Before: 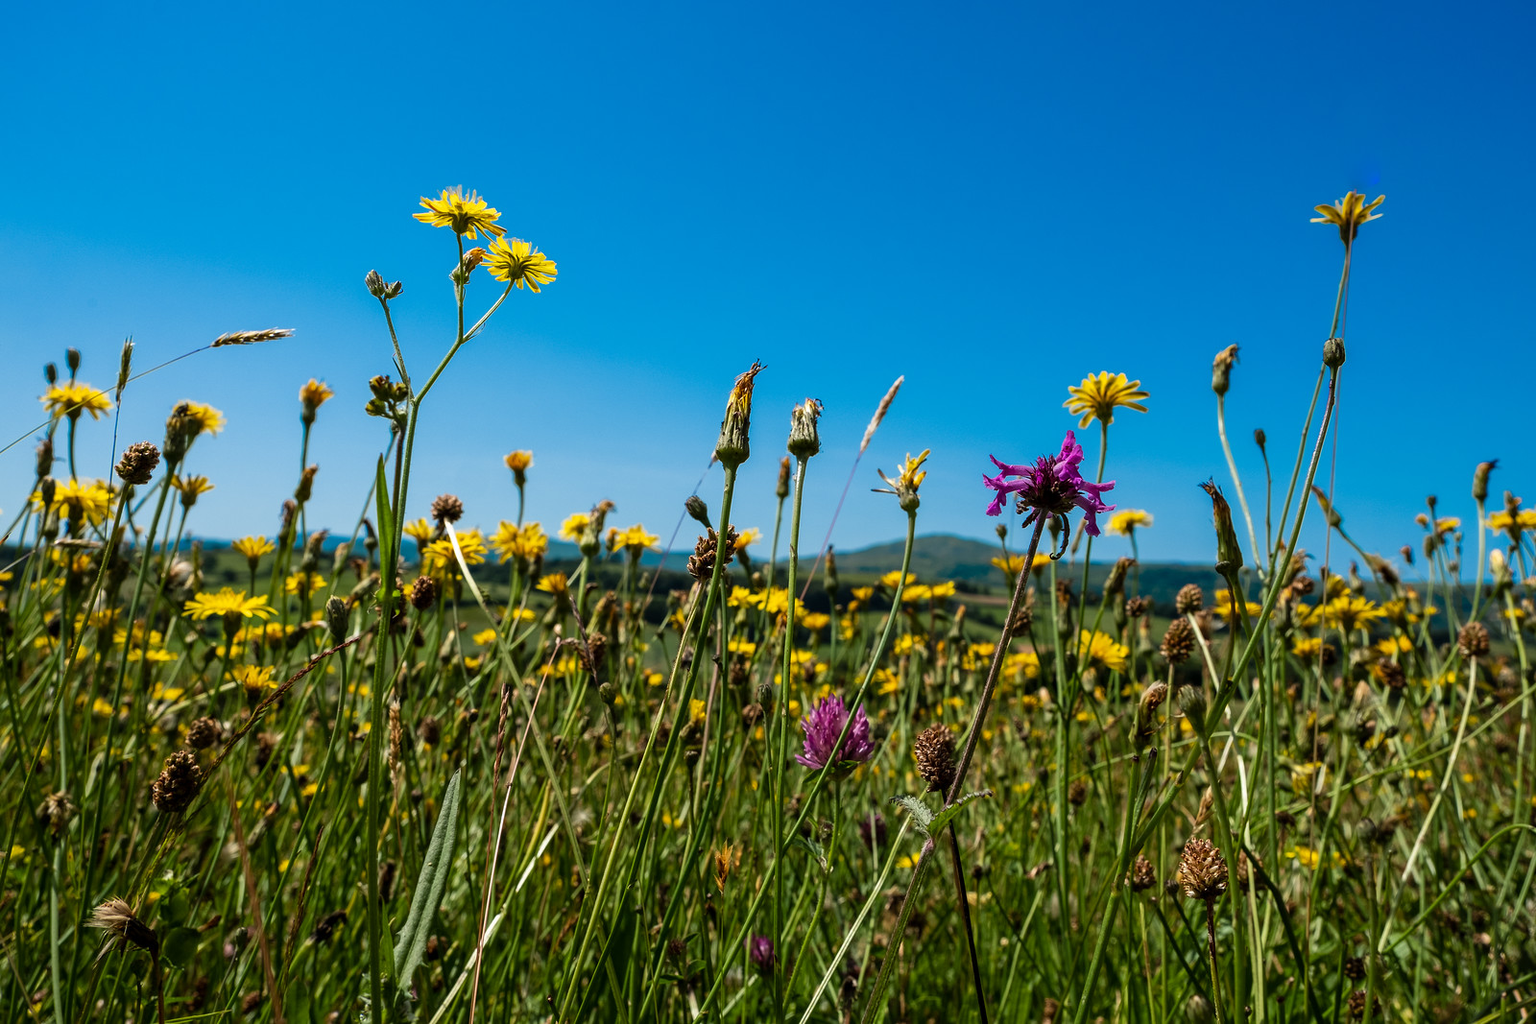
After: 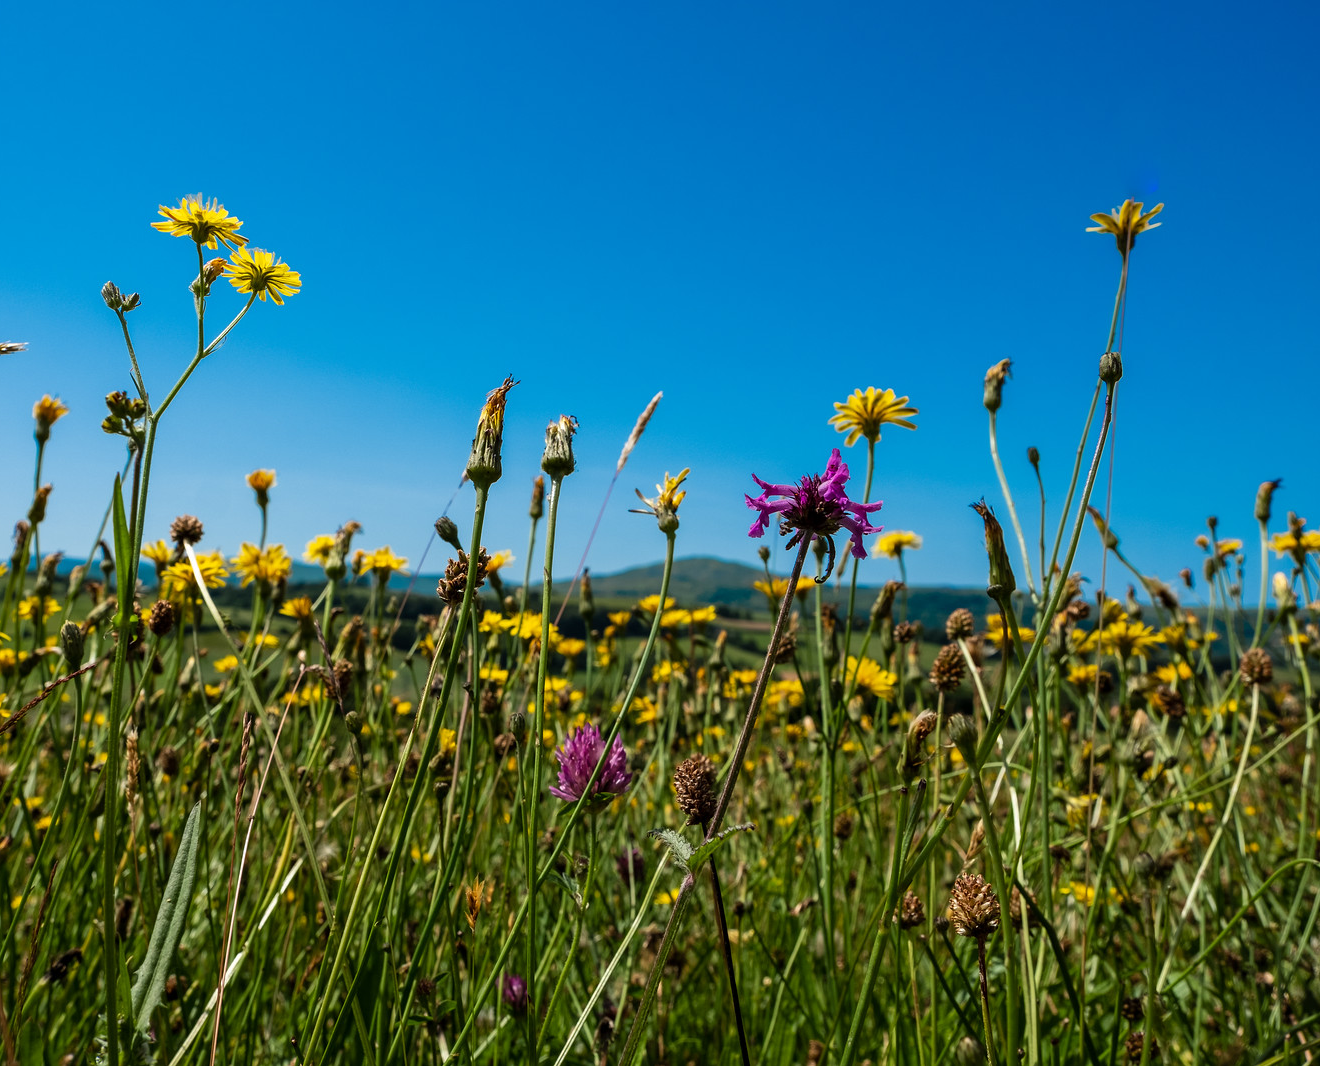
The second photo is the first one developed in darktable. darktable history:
crop: left 17.489%, bottom 0.027%
